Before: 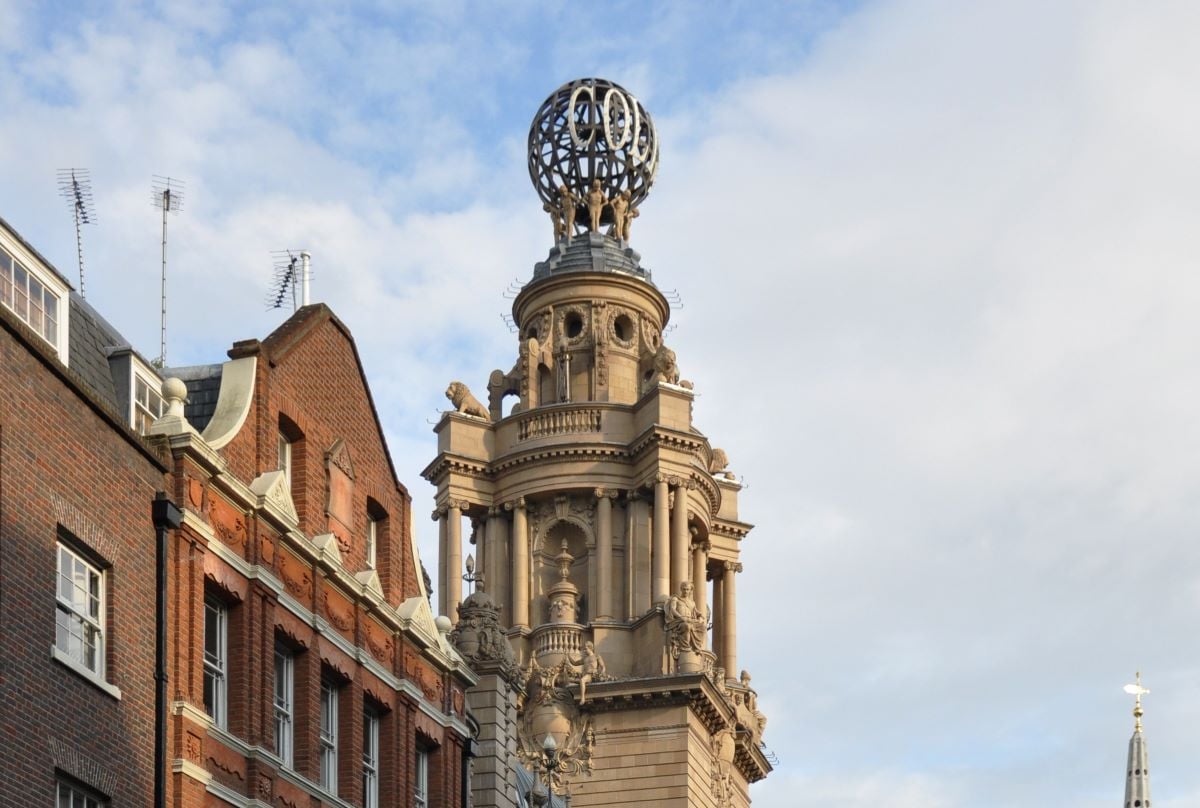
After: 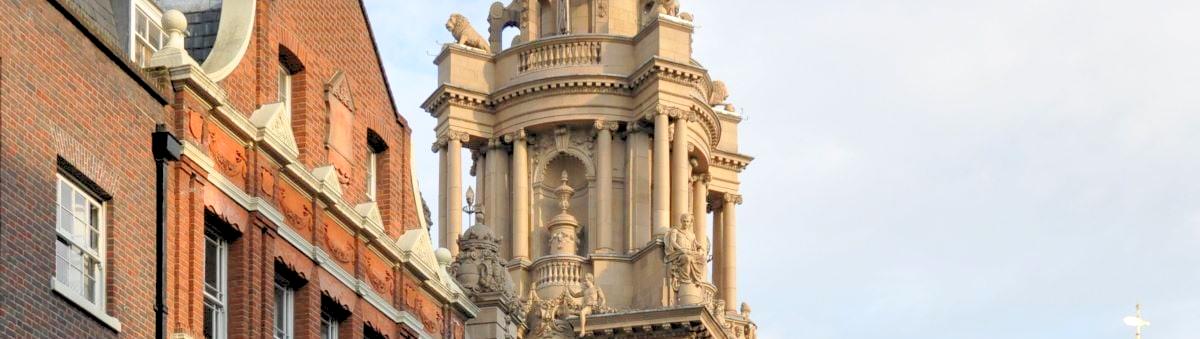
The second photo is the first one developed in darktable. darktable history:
levels: levels [0.072, 0.414, 0.976]
crop: top 45.551%, bottom 12.262%
